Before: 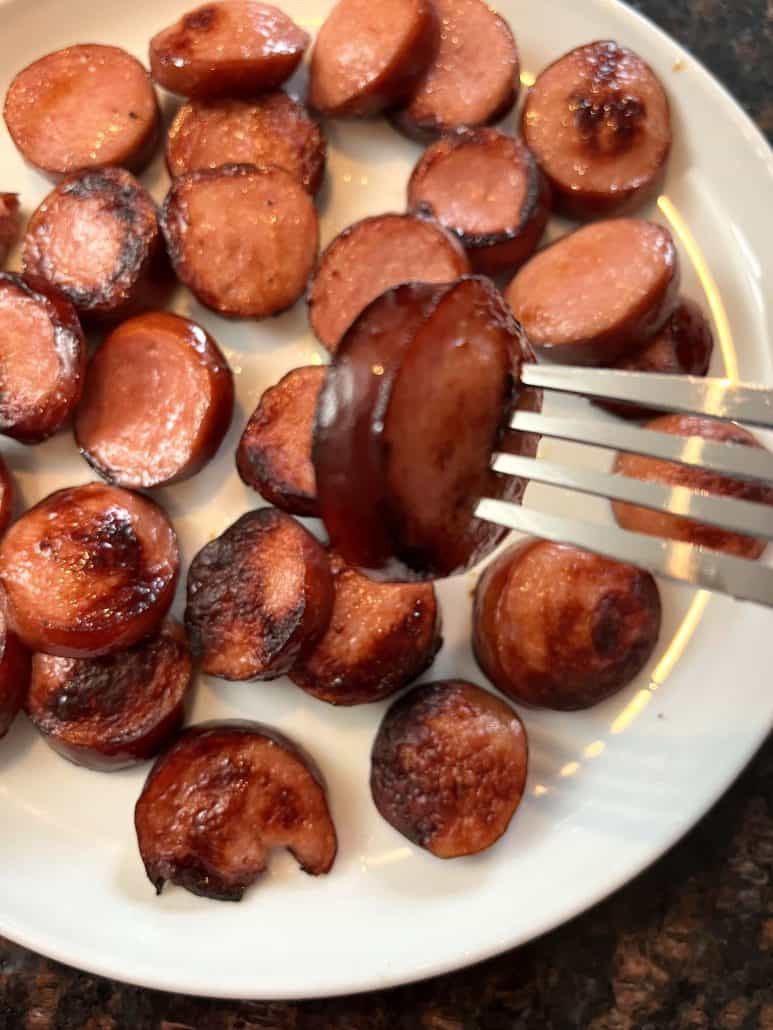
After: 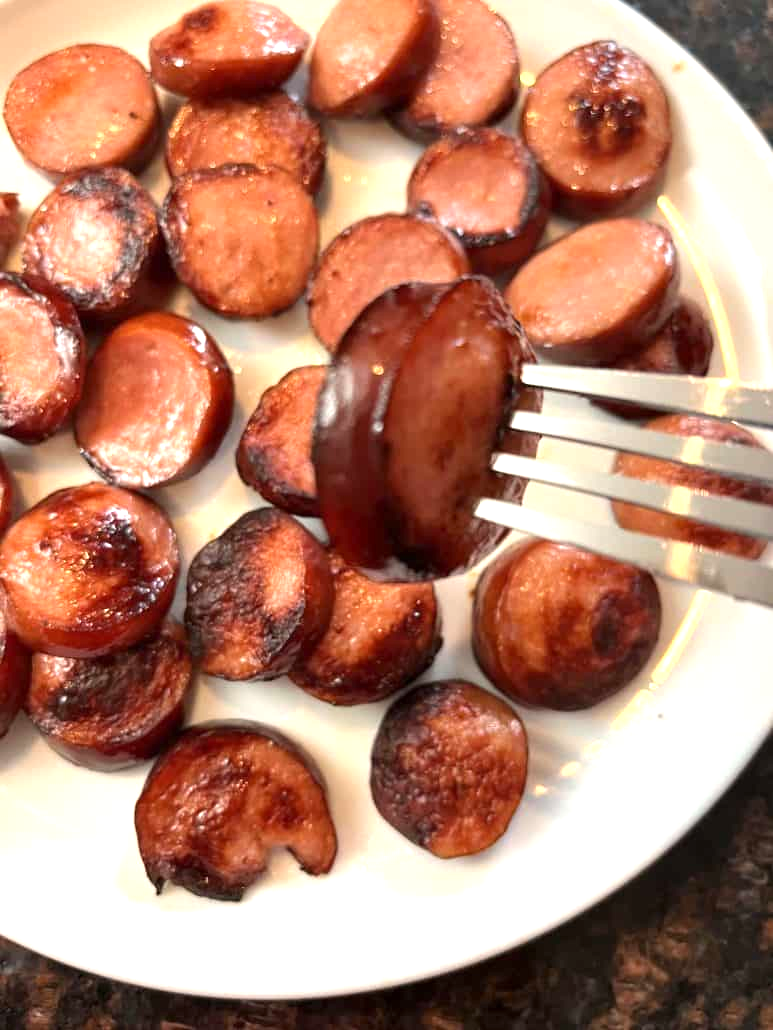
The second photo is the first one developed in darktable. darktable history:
exposure: exposure 0.641 EV, compensate highlight preservation false
shadows and highlights: radius 335.6, shadows 63.15, highlights 5.12, compress 88.02%, soften with gaussian
